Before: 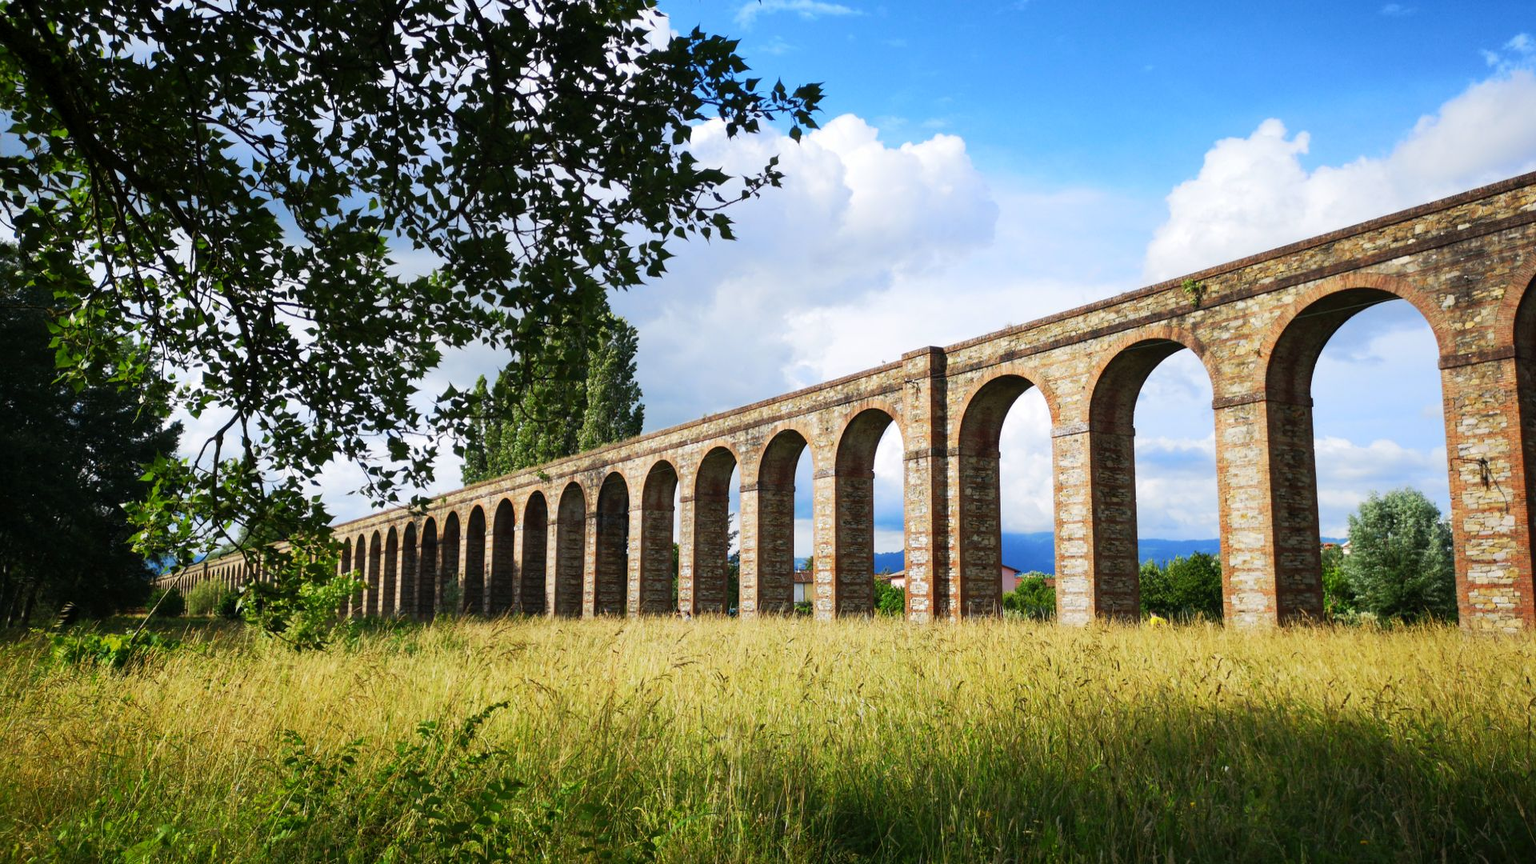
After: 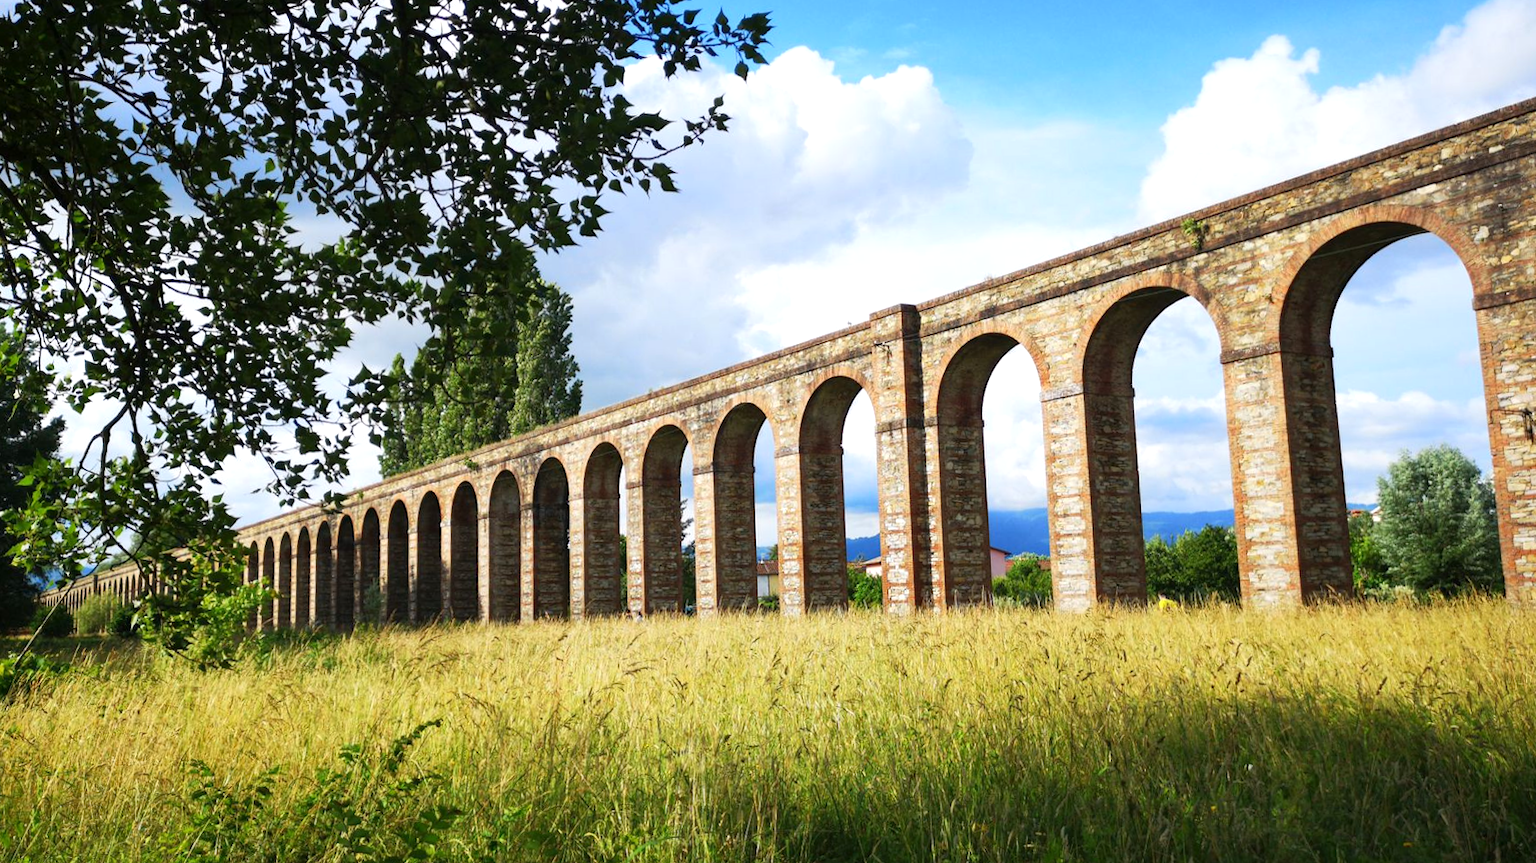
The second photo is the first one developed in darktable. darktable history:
crop and rotate: angle 1.96°, left 5.673%, top 5.673%
exposure: exposure 0.258 EV, compensate highlight preservation false
